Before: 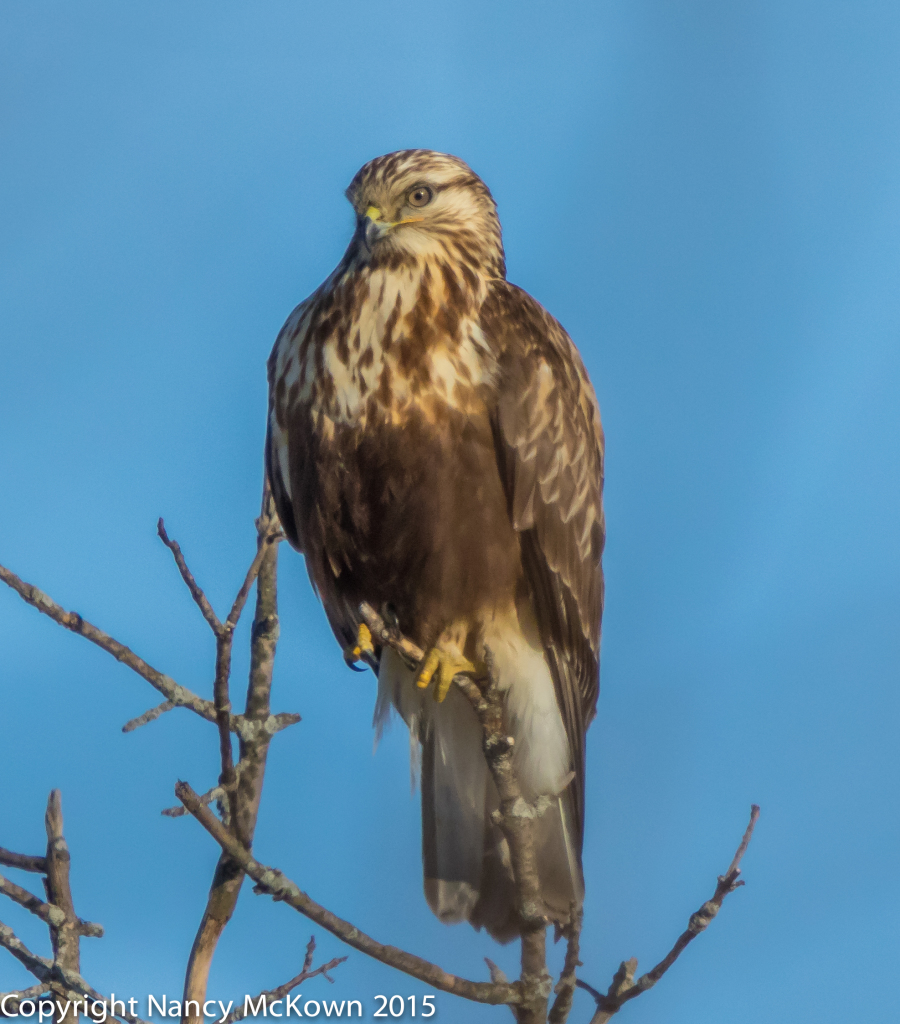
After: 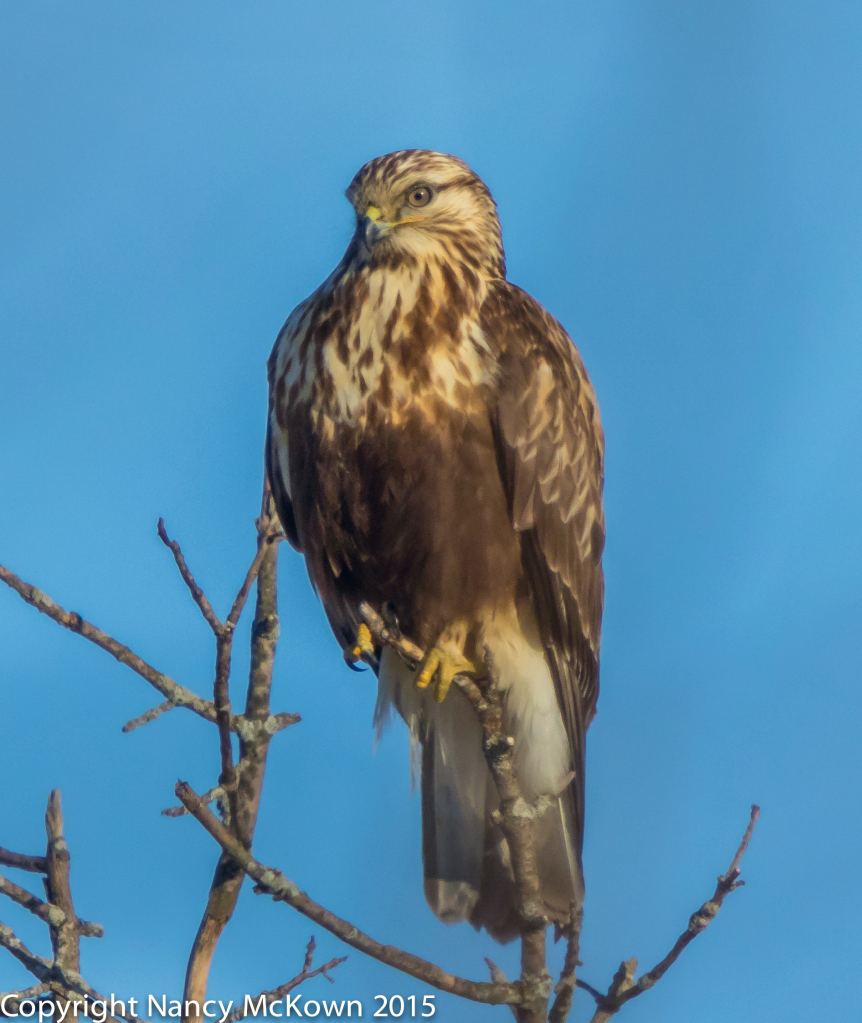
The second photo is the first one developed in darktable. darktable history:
color correction: highlights a* 0.207, highlights b* 2.7, shadows a* -0.874, shadows b* -4.78
exposure: black level correction 0, compensate exposure bias true, compensate highlight preservation false
crop: right 4.126%, bottom 0.031%
velvia: strength 15%
